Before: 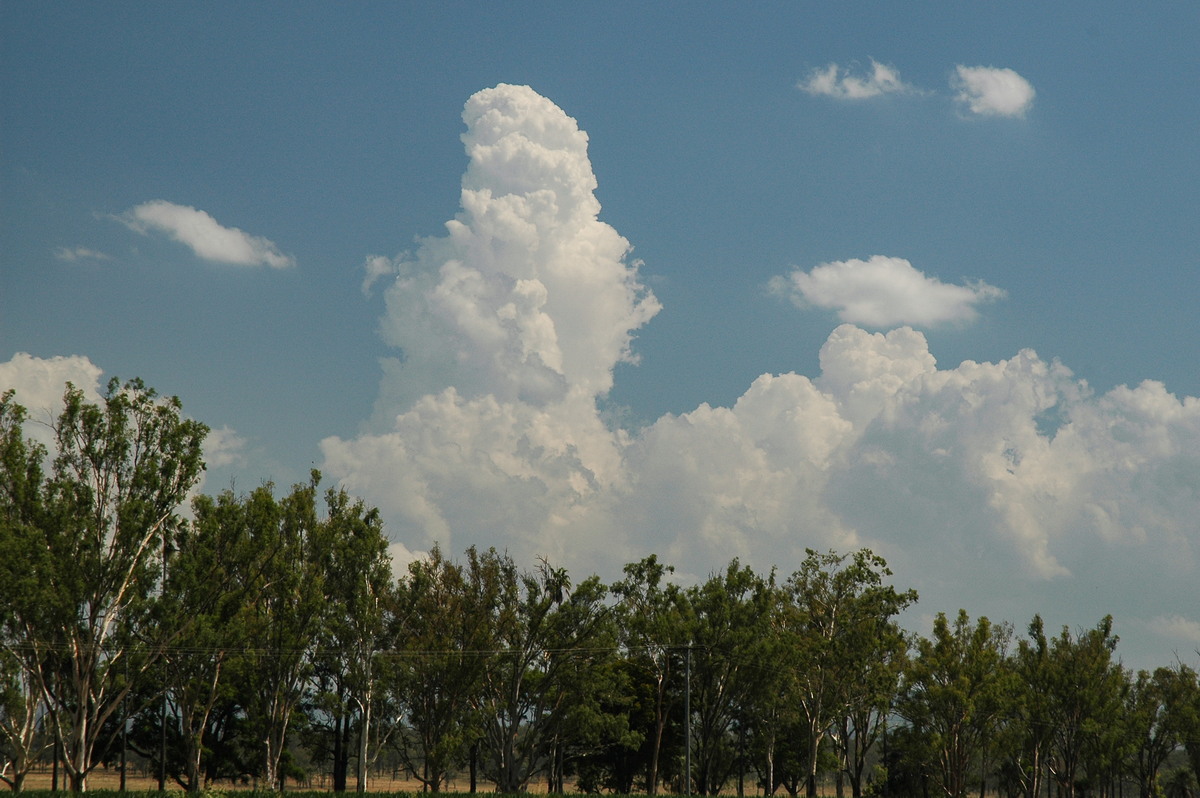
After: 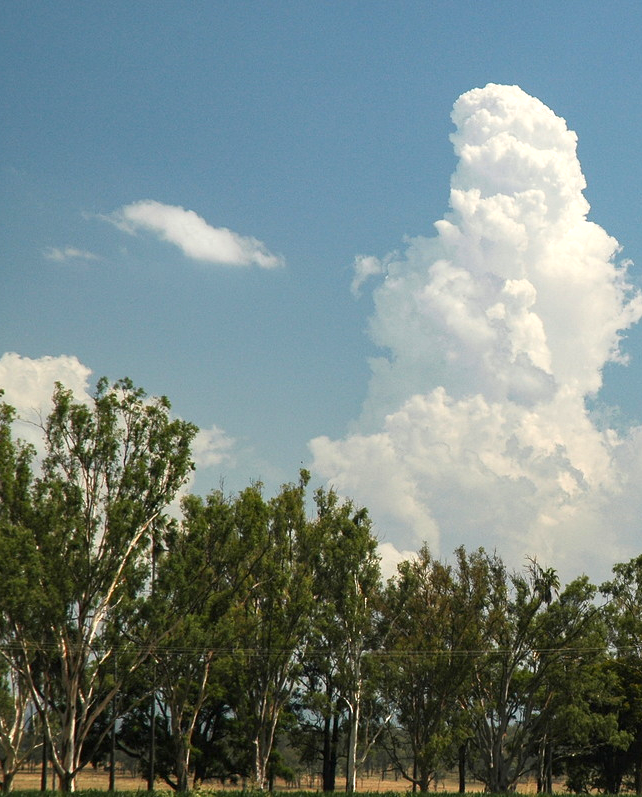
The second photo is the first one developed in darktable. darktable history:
crop: left 0.984%, right 45.482%, bottom 0.082%
color correction: highlights b* 0.053
exposure: exposure 0.76 EV, compensate highlight preservation false
